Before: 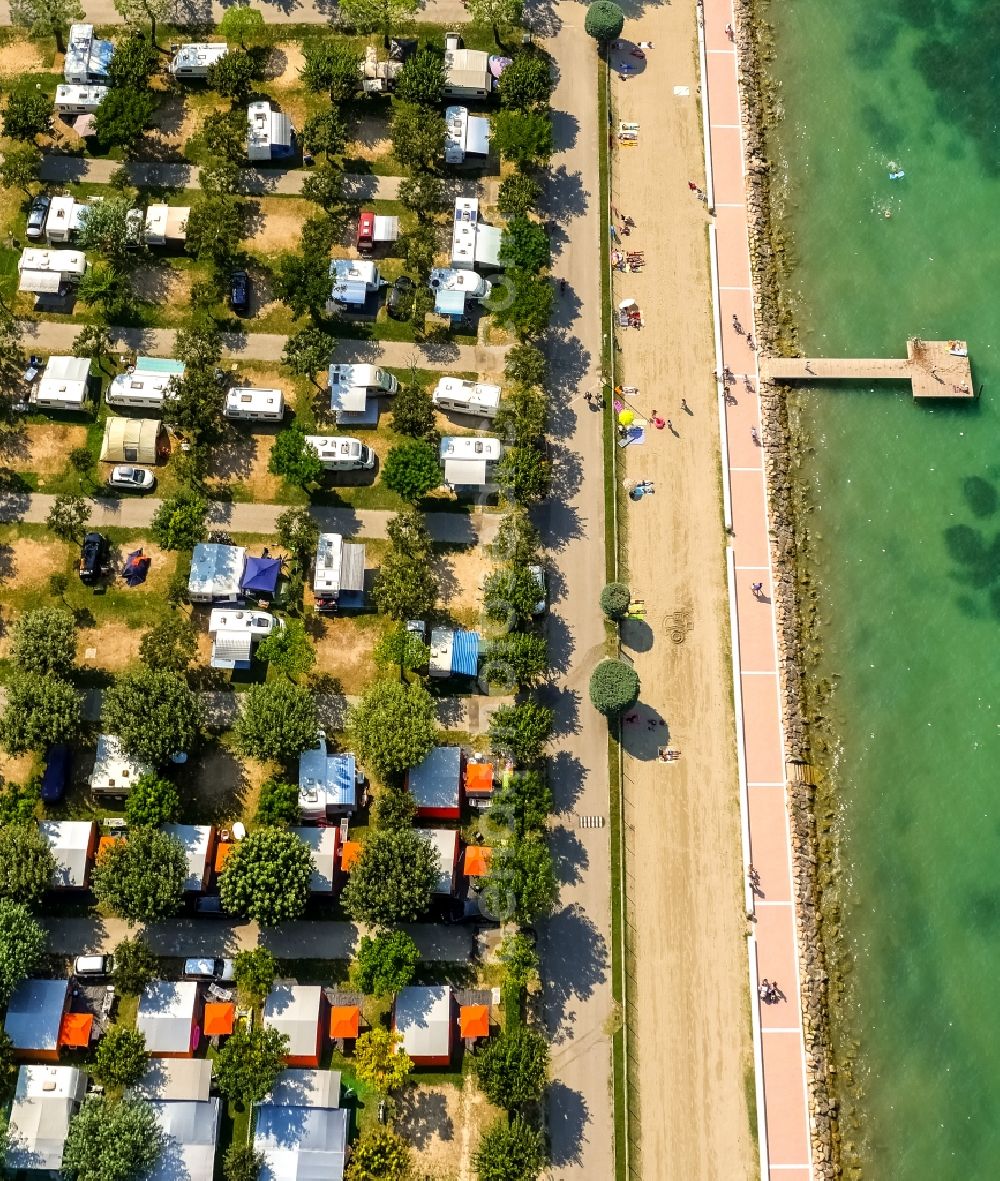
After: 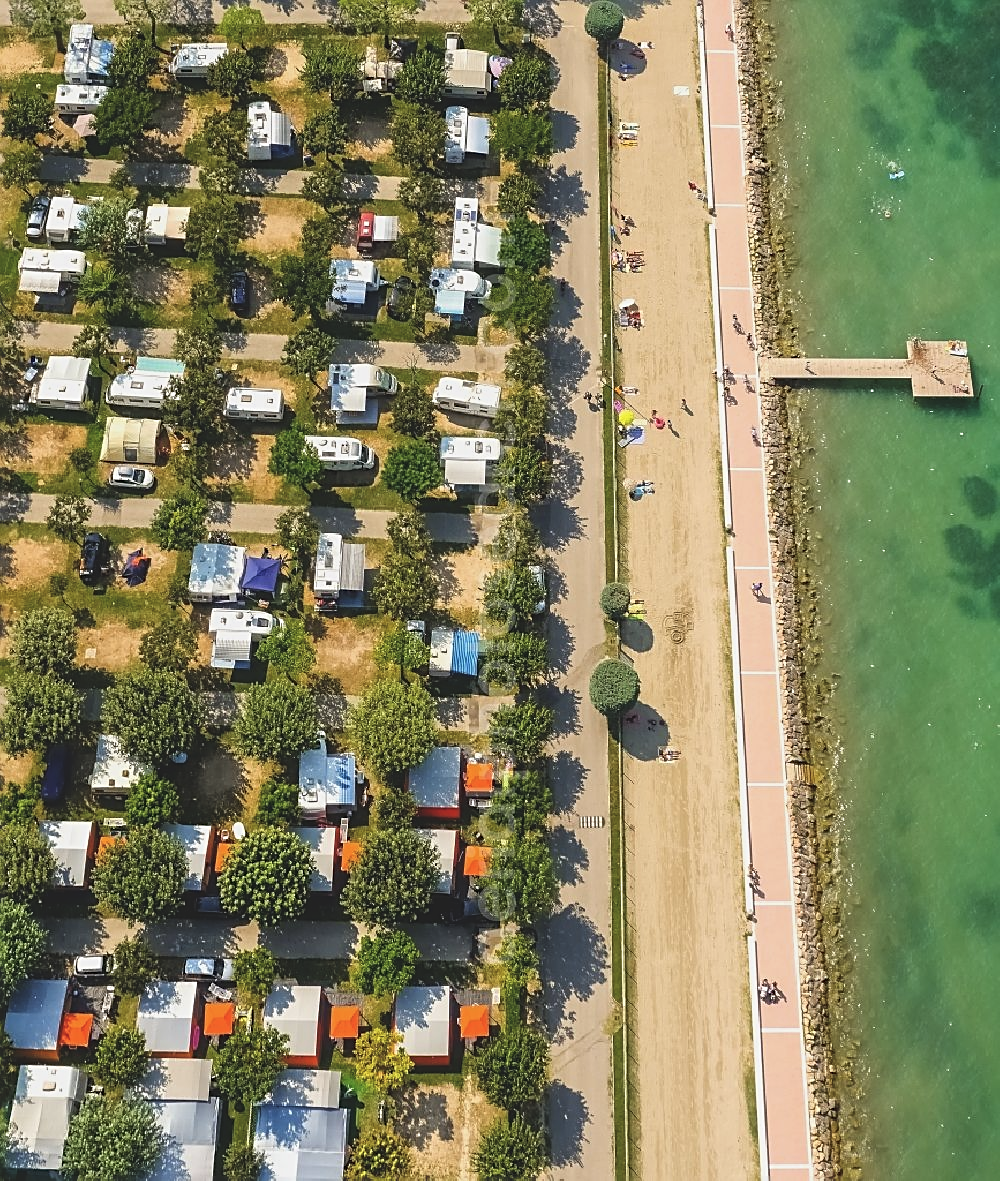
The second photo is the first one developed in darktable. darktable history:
sharpen: on, module defaults
white balance: emerald 1
color balance: lift [1.01, 1, 1, 1], gamma [1.097, 1, 1, 1], gain [0.85, 1, 1, 1]
